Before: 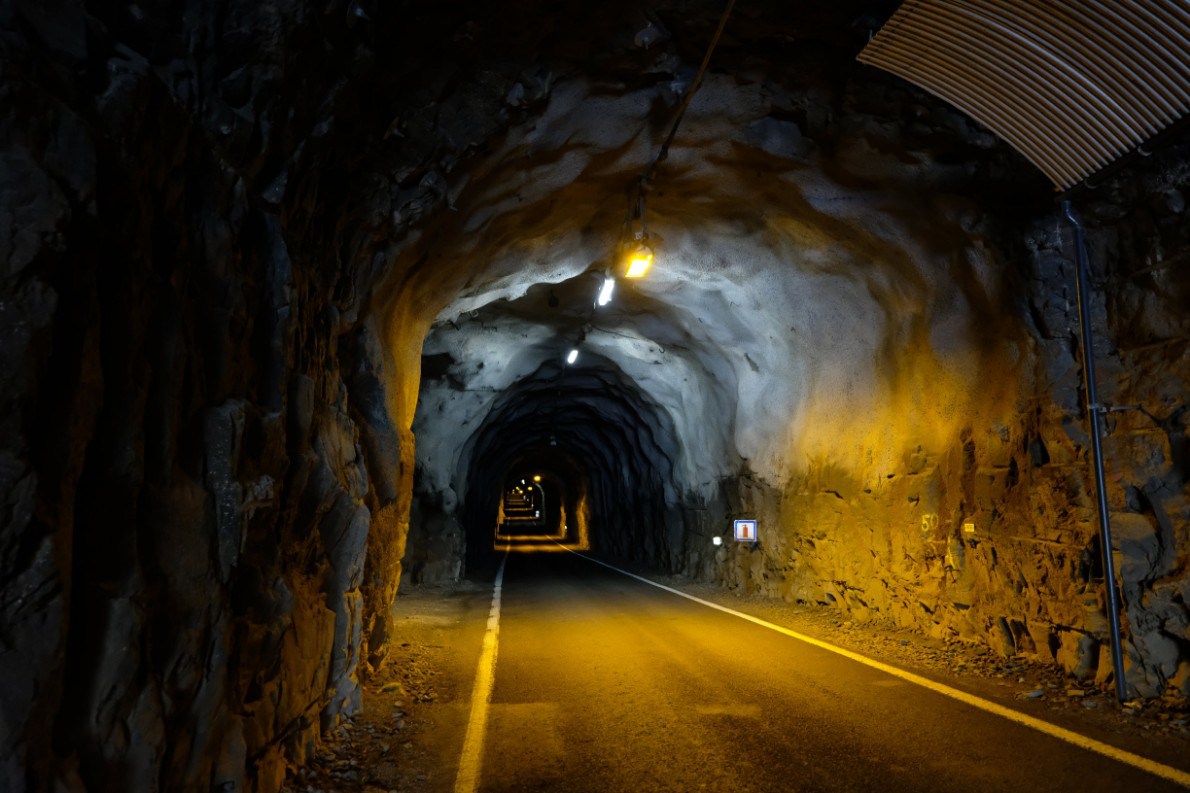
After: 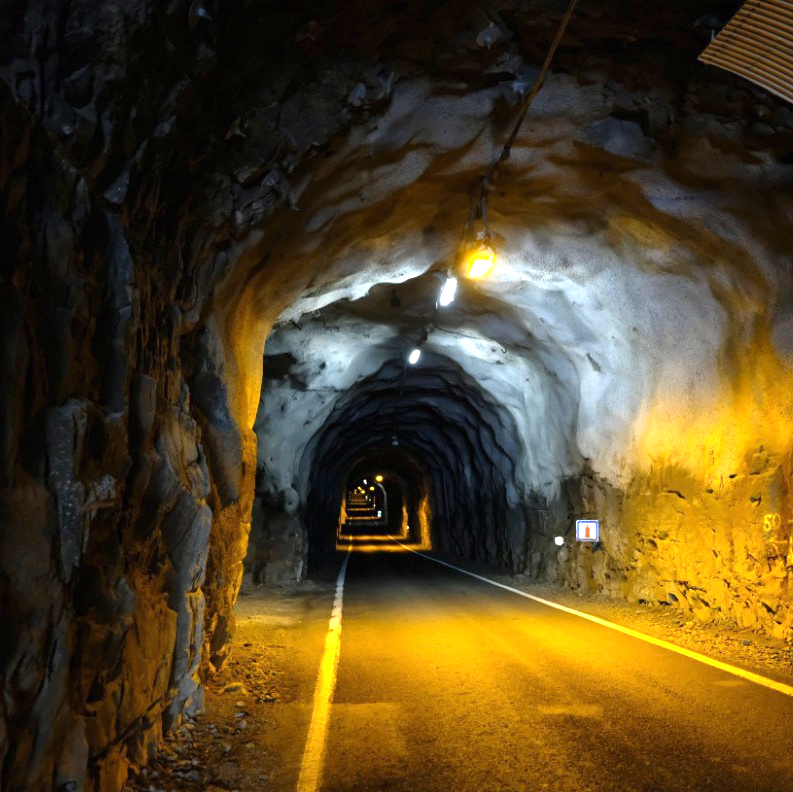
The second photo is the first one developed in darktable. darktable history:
exposure: black level correction 0, exposure 1.123 EV, compensate highlight preservation false
crop and rotate: left 13.335%, right 20.022%
